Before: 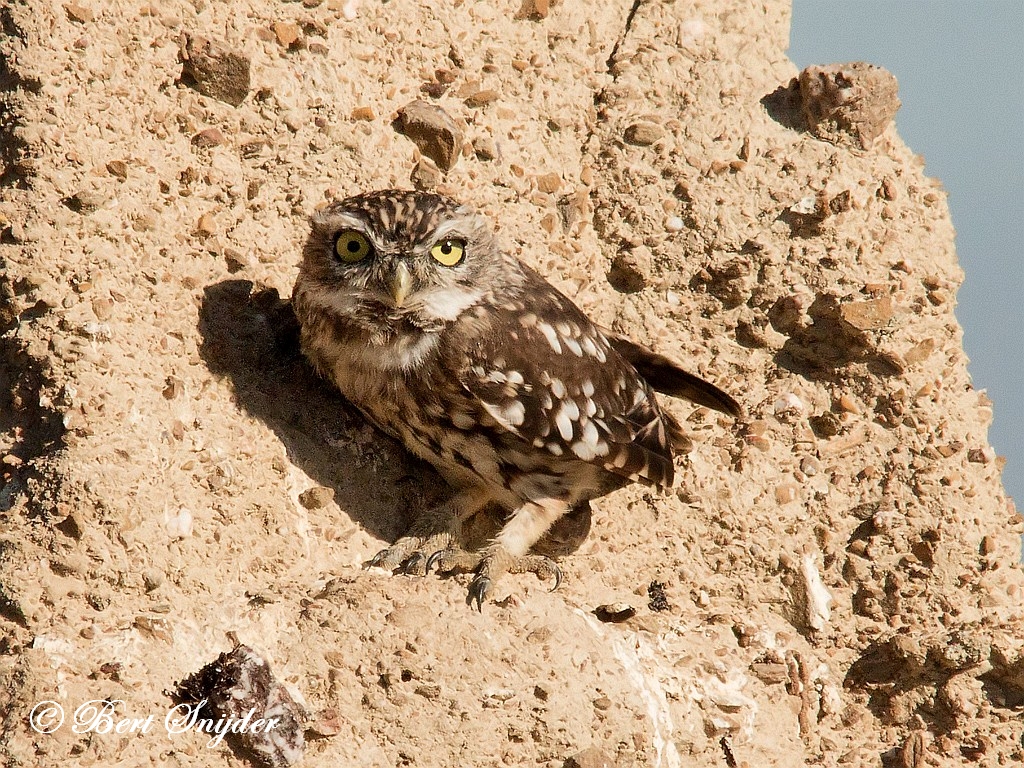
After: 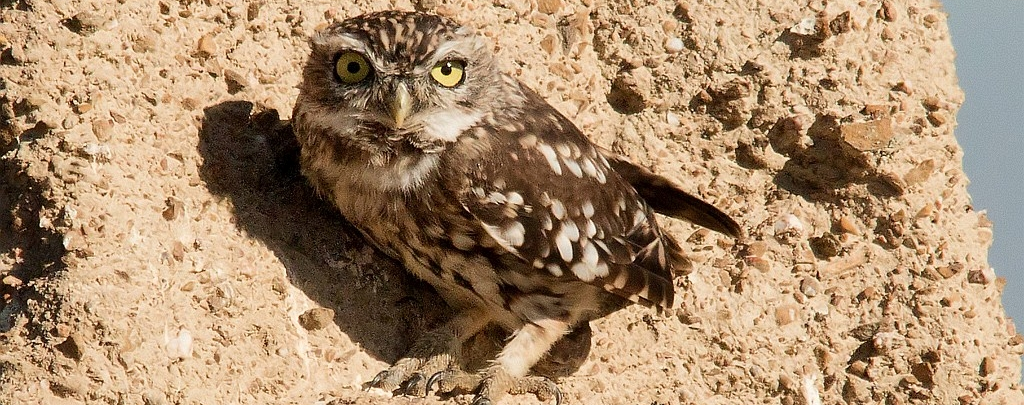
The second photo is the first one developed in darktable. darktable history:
crop and rotate: top 23.323%, bottom 23.834%
